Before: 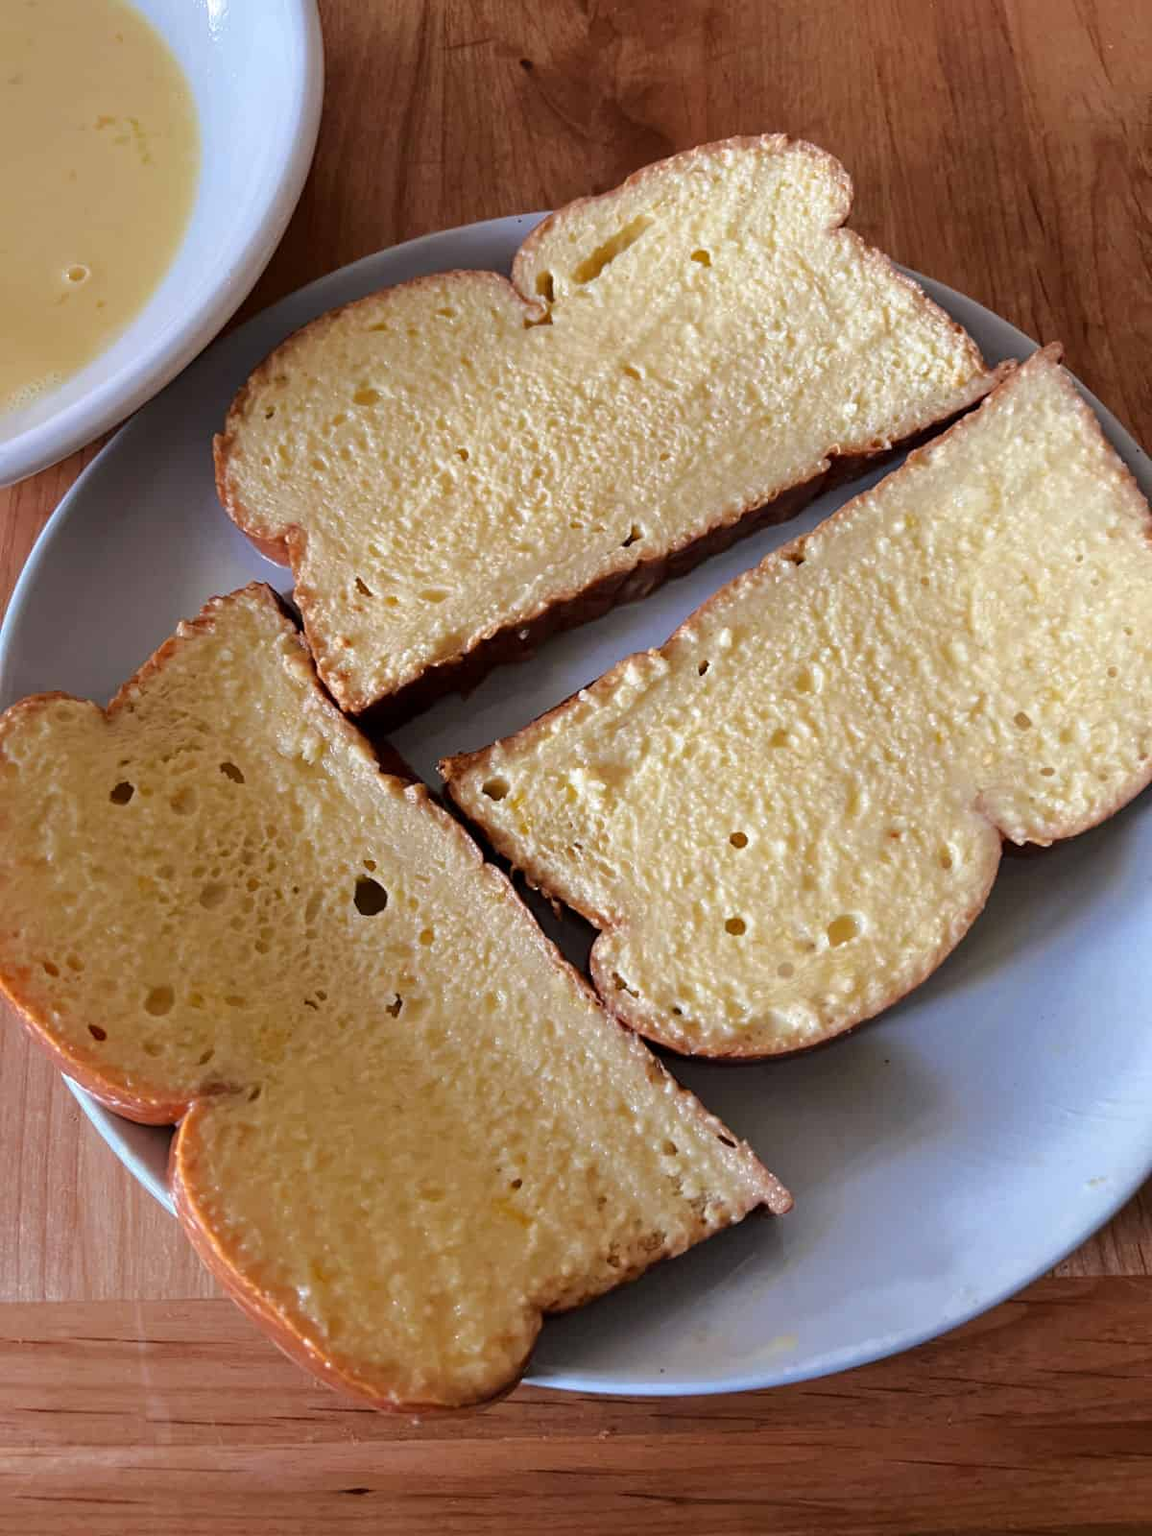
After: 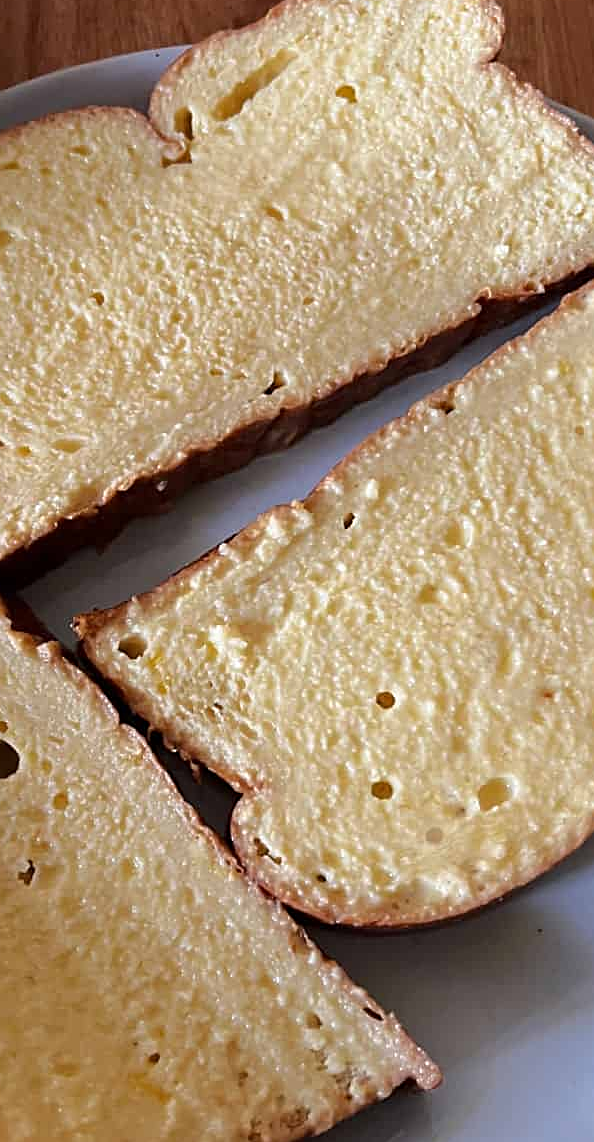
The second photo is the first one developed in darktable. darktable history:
crop: left 32.075%, top 10.976%, right 18.355%, bottom 17.596%
sharpen: on, module defaults
